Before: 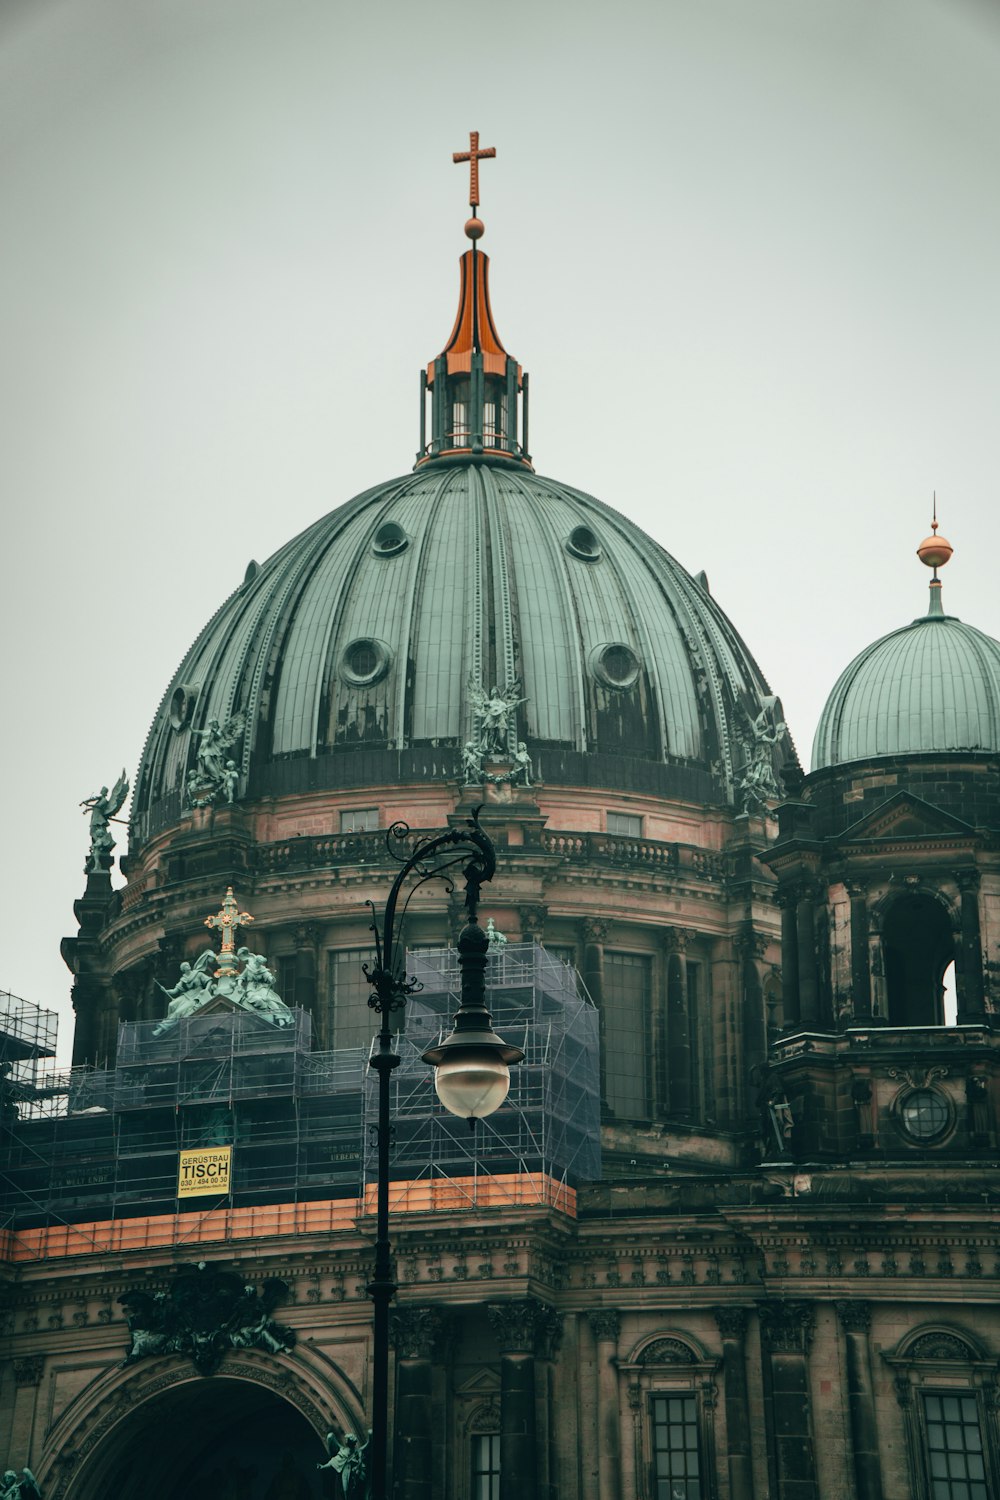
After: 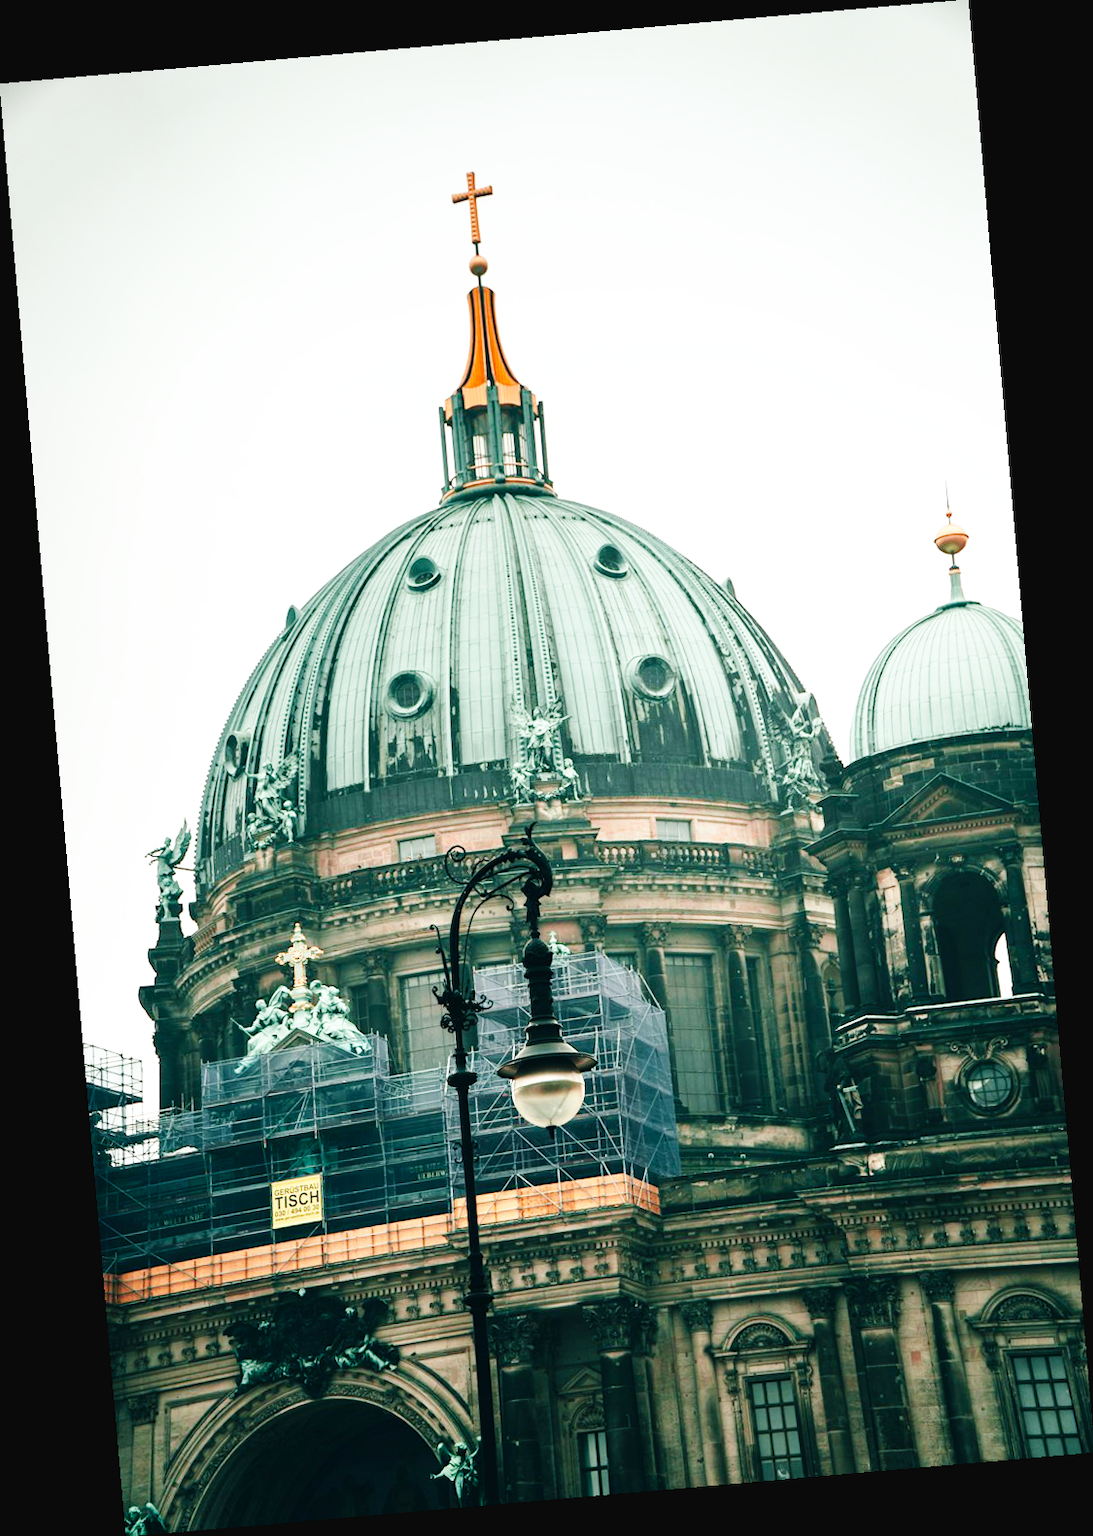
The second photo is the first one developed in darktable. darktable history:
base curve: curves: ch0 [(0, 0.003) (0.001, 0.002) (0.006, 0.004) (0.02, 0.022) (0.048, 0.086) (0.094, 0.234) (0.162, 0.431) (0.258, 0.629) (0.385, 0.8) (0.548, 0.918) (0.751, 0.988) (1, 1)], preserve colors none
exposure: exposure 0.2 EV, compensate highlight preservation false
rotate and perspective: rotation -4.98°, automatic cropping off
